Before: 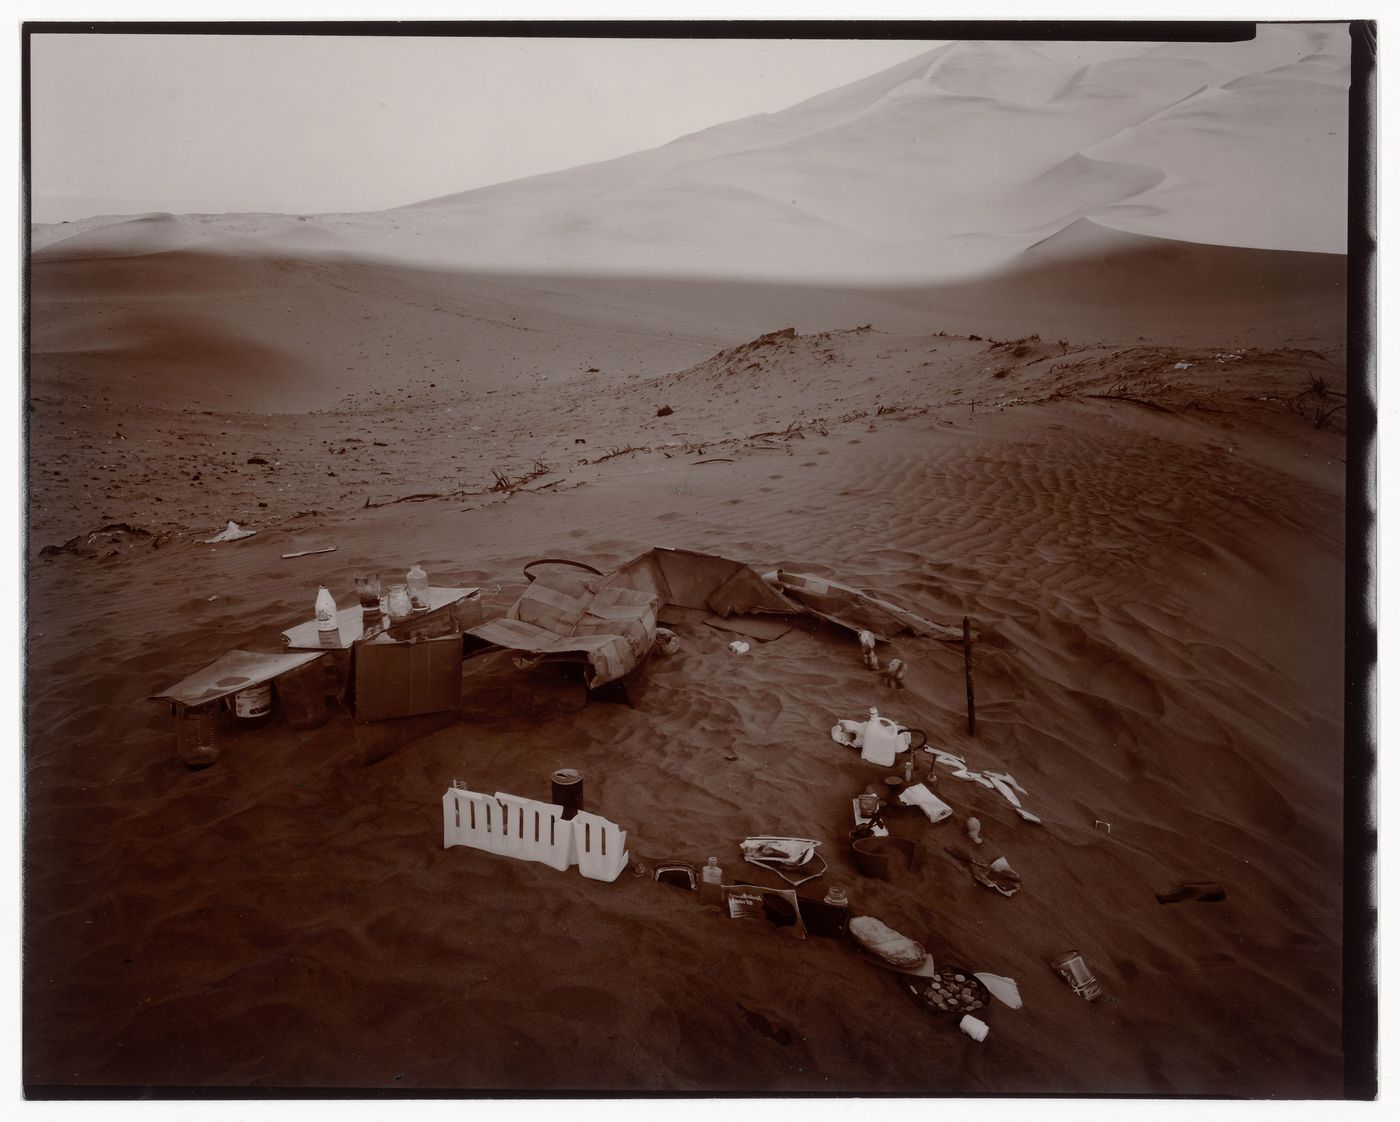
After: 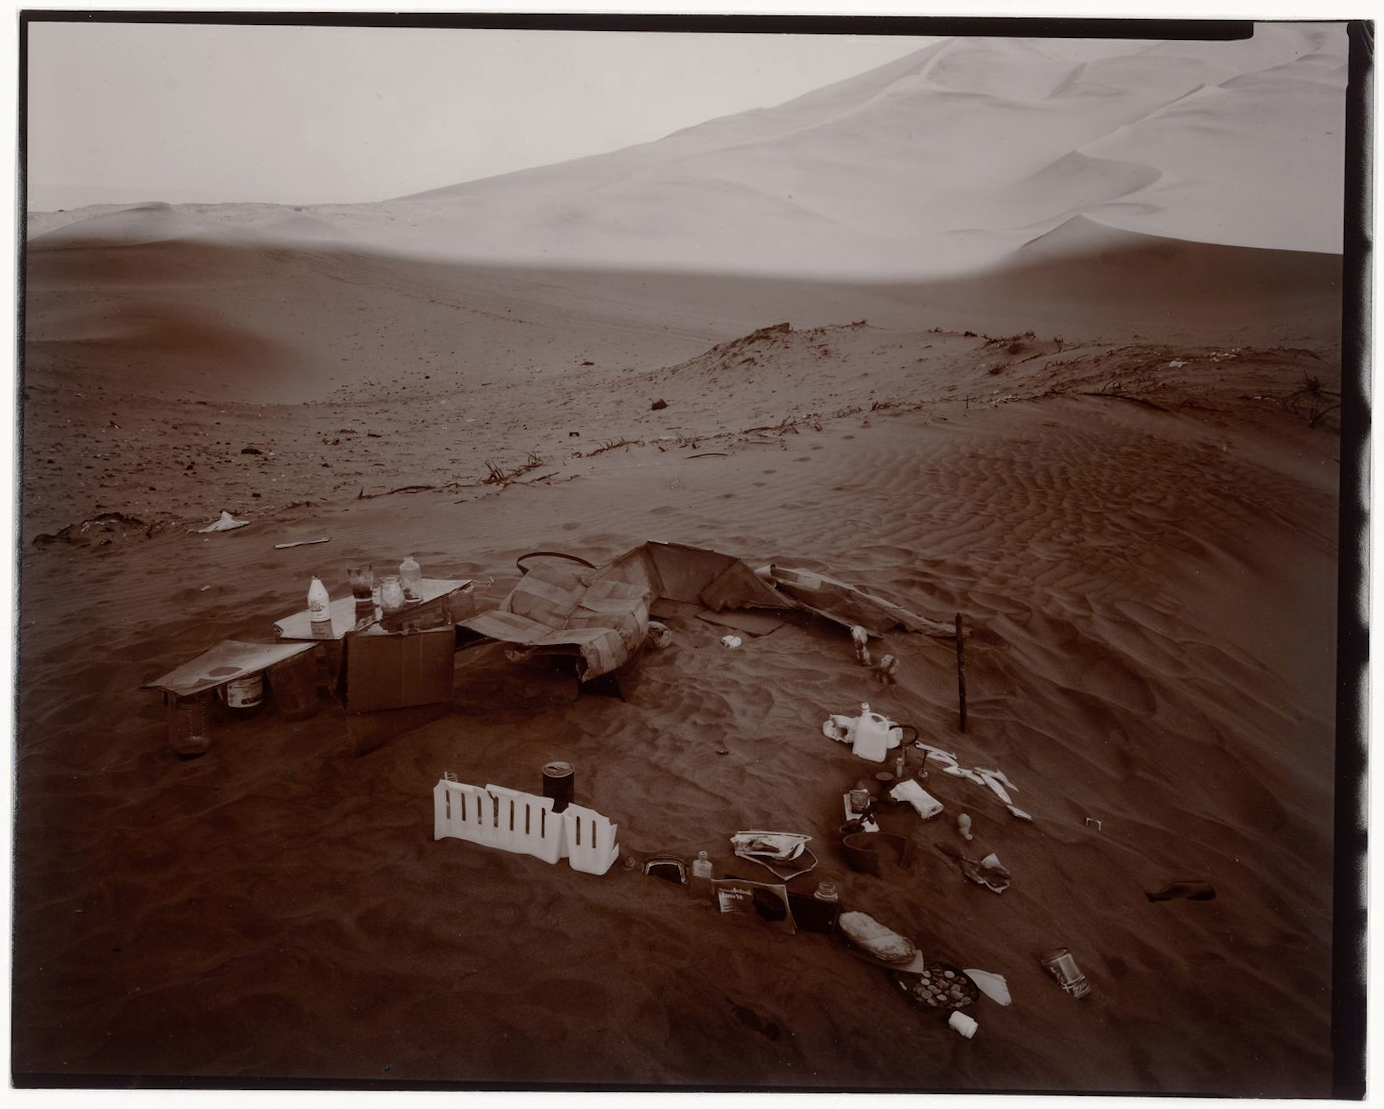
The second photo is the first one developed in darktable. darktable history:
crop and rotate: angle -0.5°
color zones: curves: ch0 [(0, 0.485) (0.178, 0.476) (0.261, 0.623) (0.411, 0.403) (0.708, 0.603) (0.934, 0.412)]; ch1 [(0.003, 0.485) (0.149, 0.496) (0.229, 0.584) (0.326, 0.551) (0.484, 0.262) (0.757, 0.643)]
